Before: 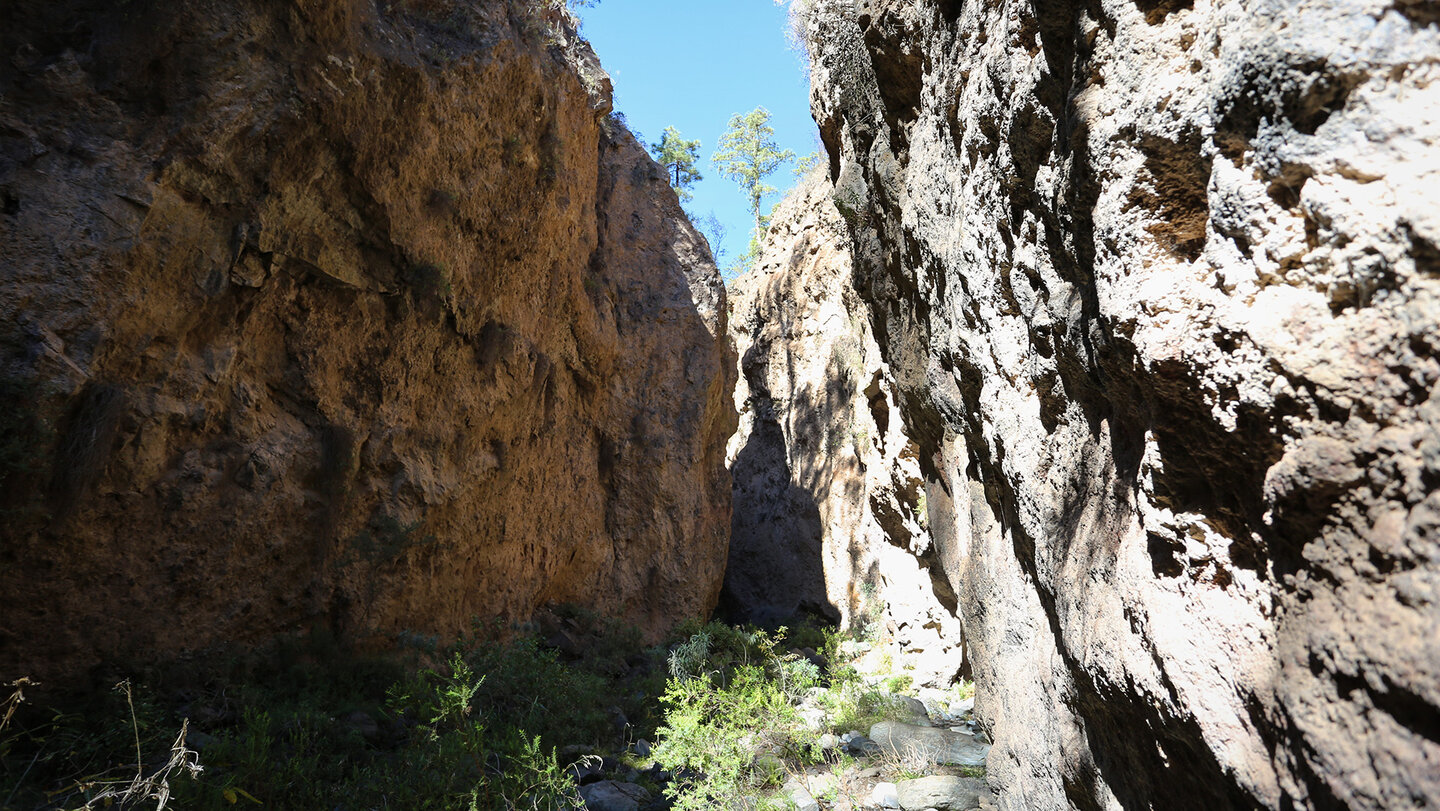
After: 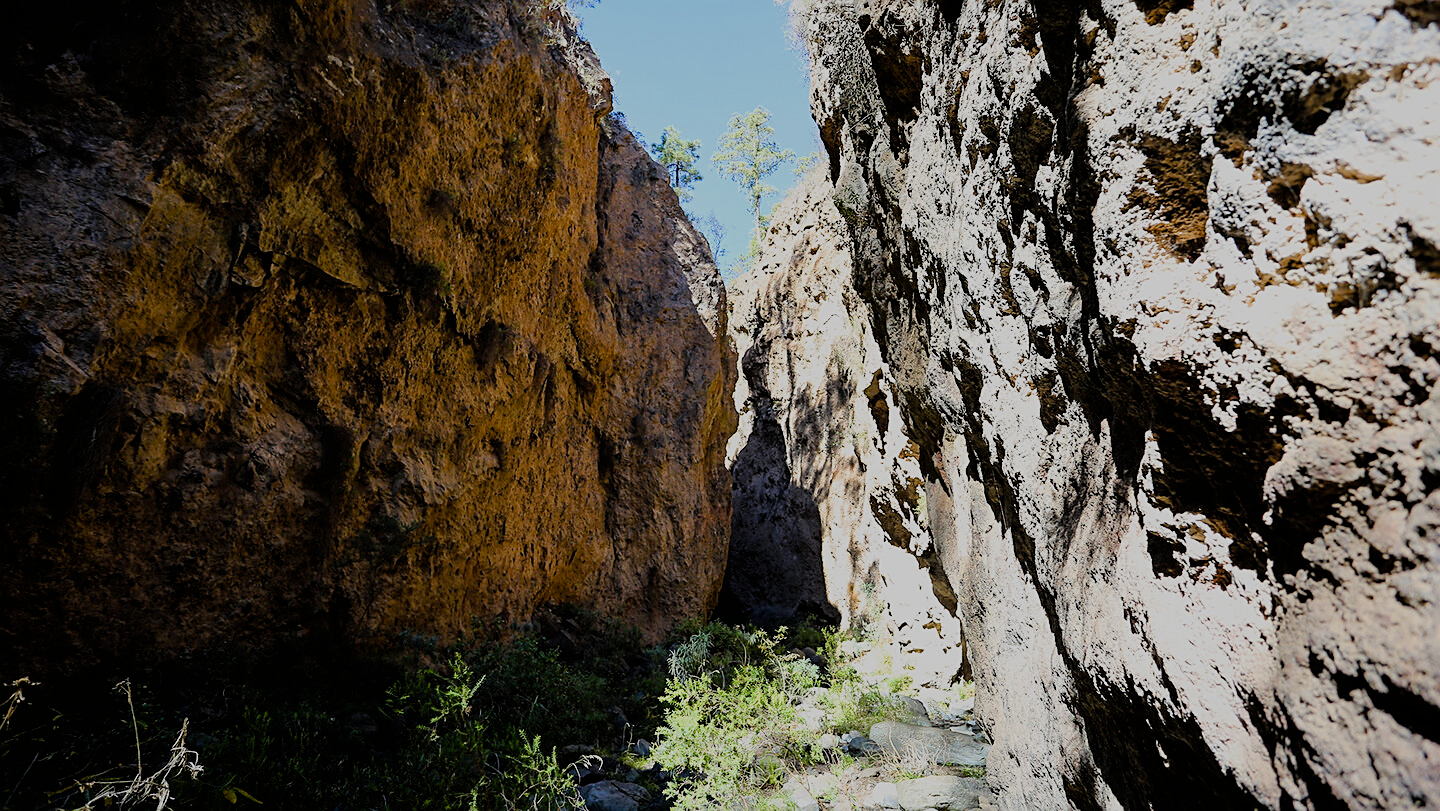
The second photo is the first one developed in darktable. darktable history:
filmic rgb: black relative exposure -6.09 EV, white relative exposure 6.97 EV, hardness 2.24
color balance rgb: perceptual saturation grading › global saturation 20%, perceptual saturation grading › highlights -25.696%, perceptual saturation grading › shadows 49.951%, perceptual brilliance grading › global brilliance 2.811%, perceptual brilliance grading › highlights -3.333%, perceptual brilliance grading › shadows 3.244%
sharpen: on, module defaults
